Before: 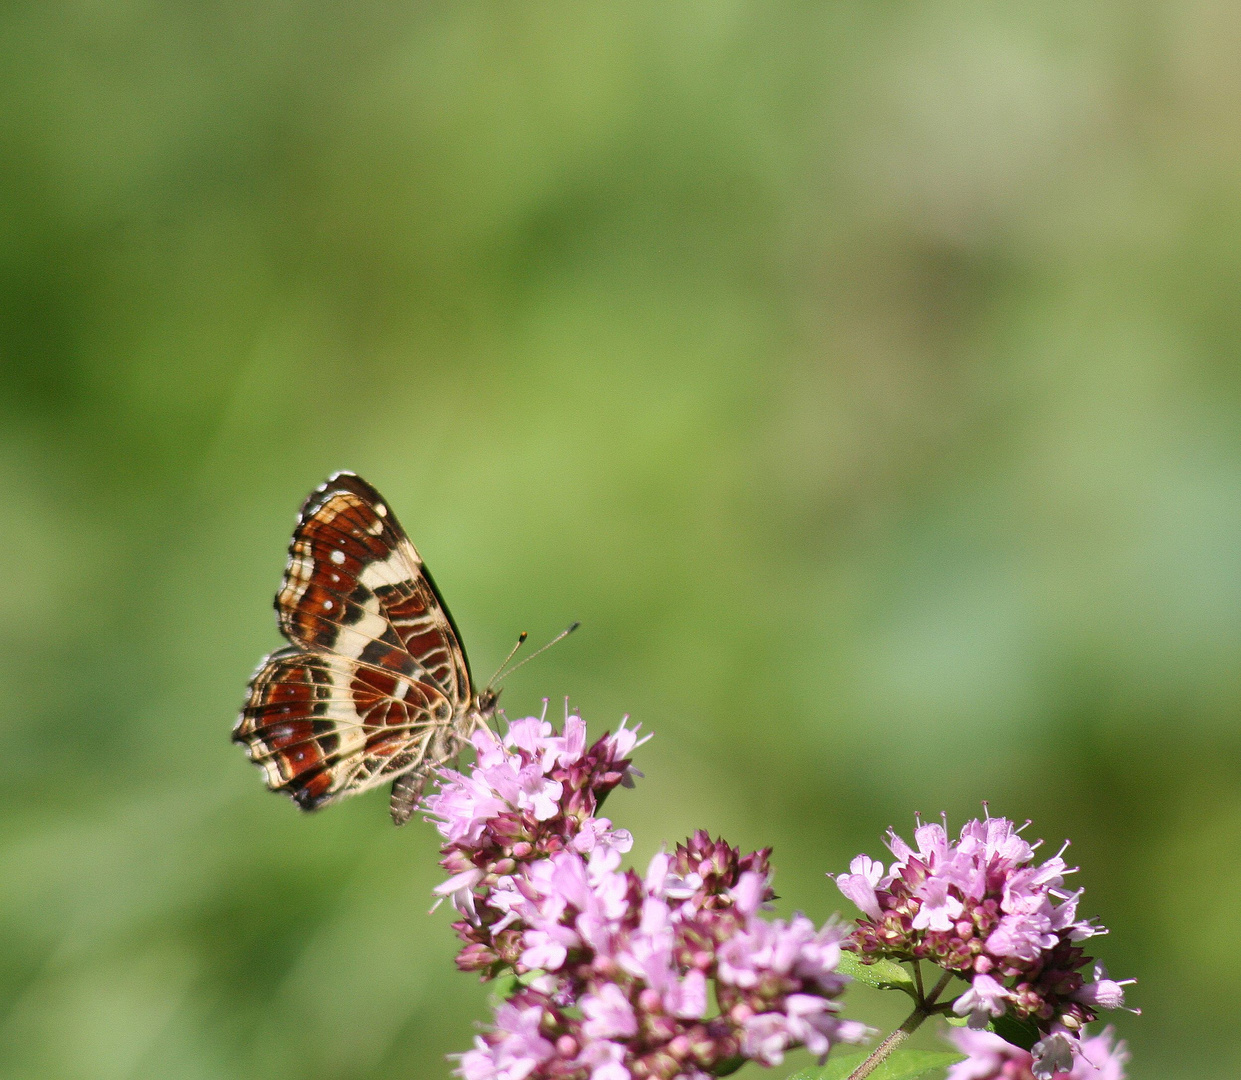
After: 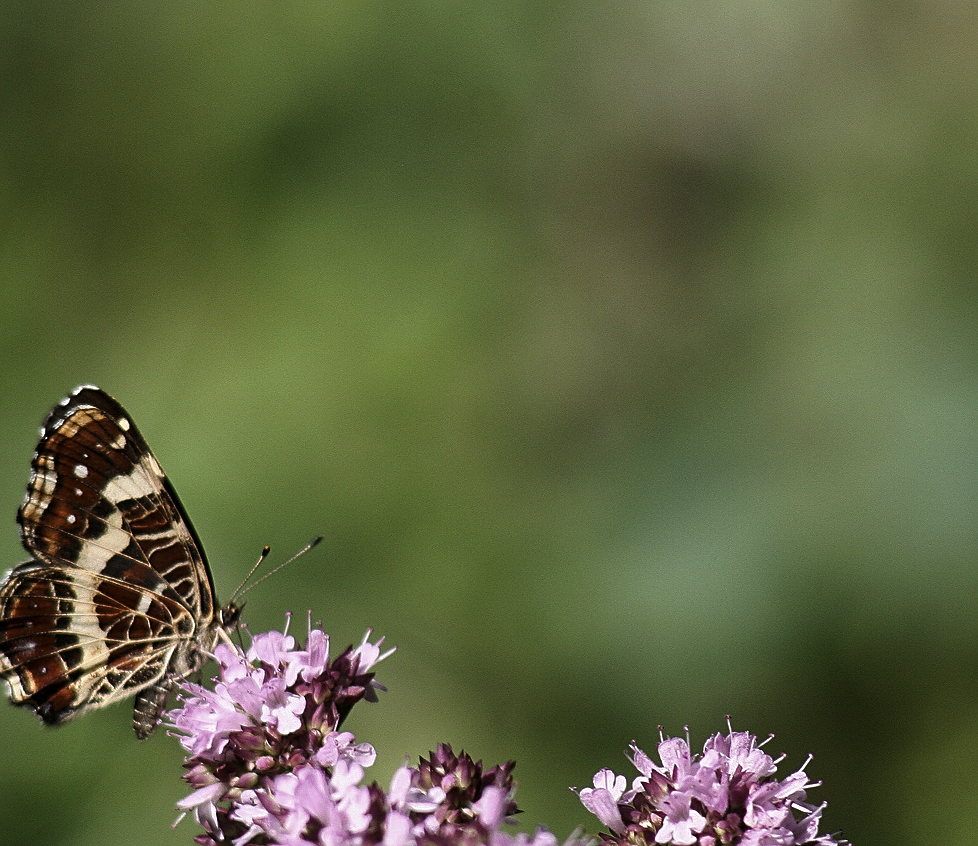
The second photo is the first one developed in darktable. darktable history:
crop and rotate: left 20.783%, top 8.003%, right 0.345%, bottom 13.573%
levels: white 99.94%, levels [0, 0.618, 1]
sharpen: on, module defaults
